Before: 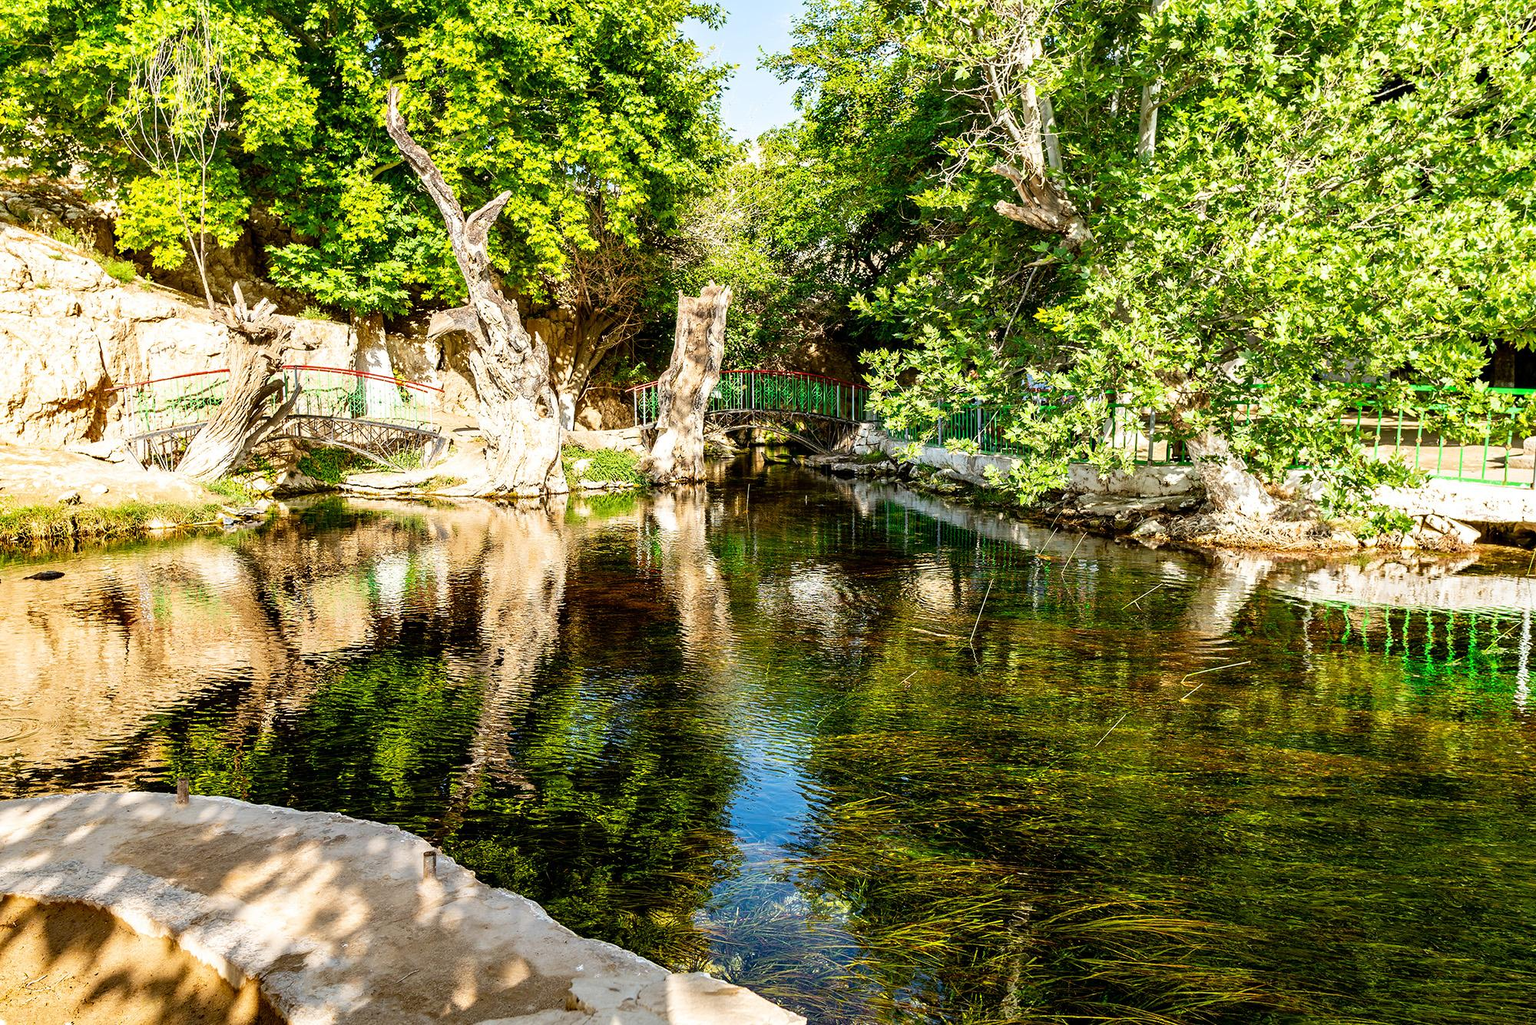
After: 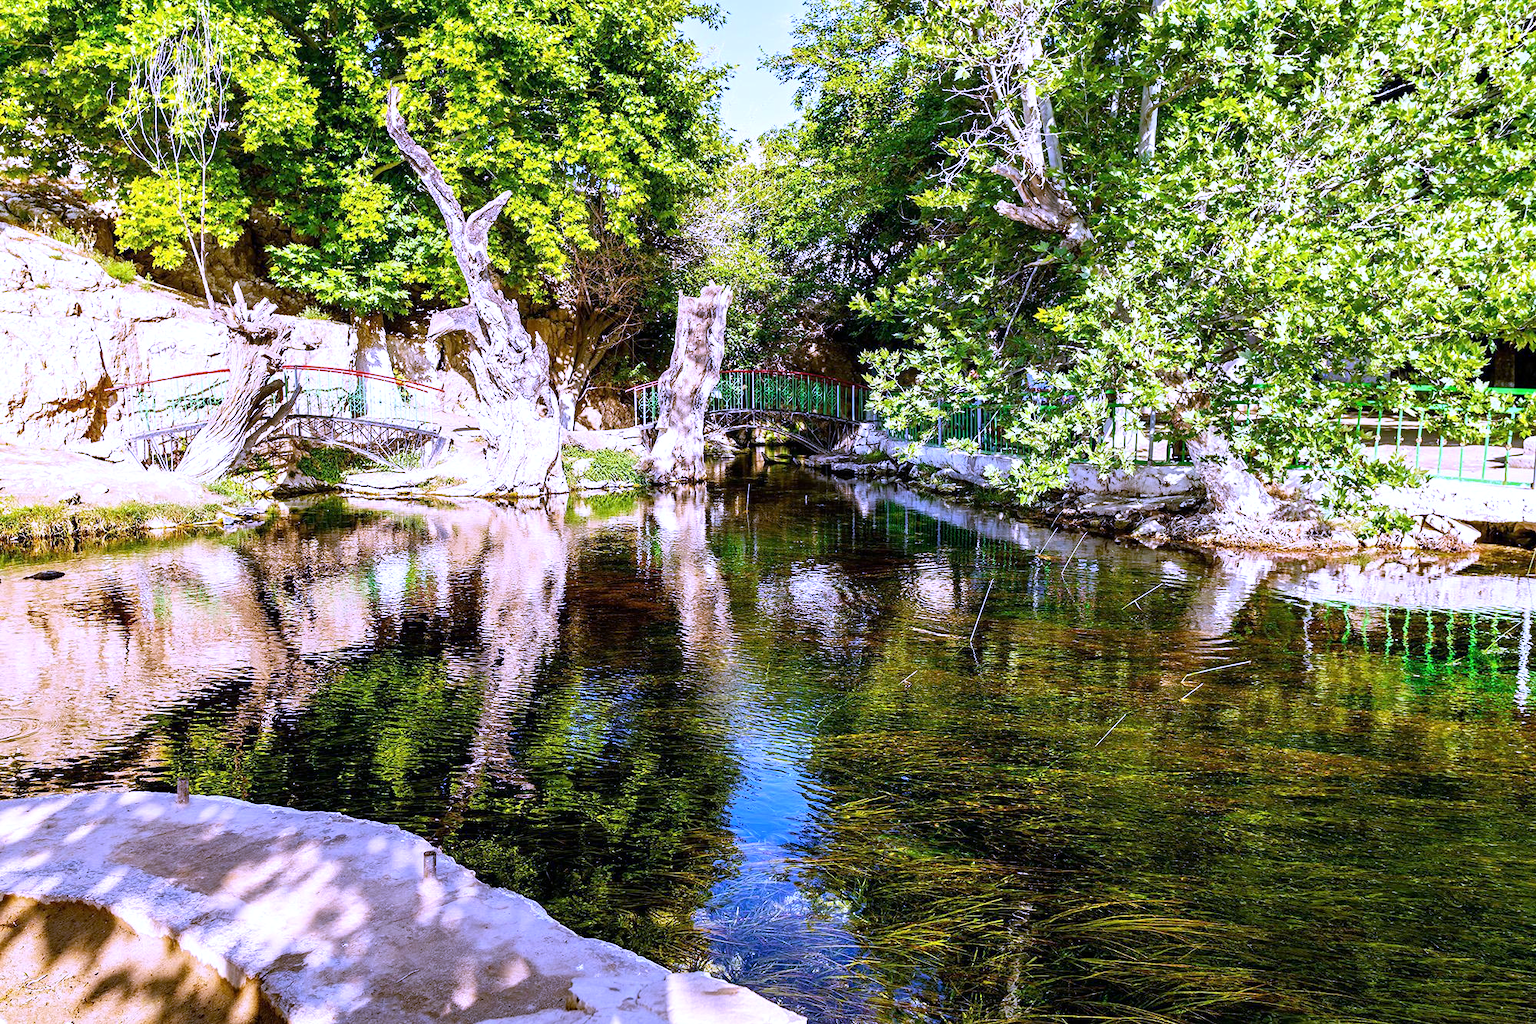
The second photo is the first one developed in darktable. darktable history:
white balance: red 0.98, blue 1.61
shadows and highlights: shadows -10, white point adjustment 1.5, highlights 10
